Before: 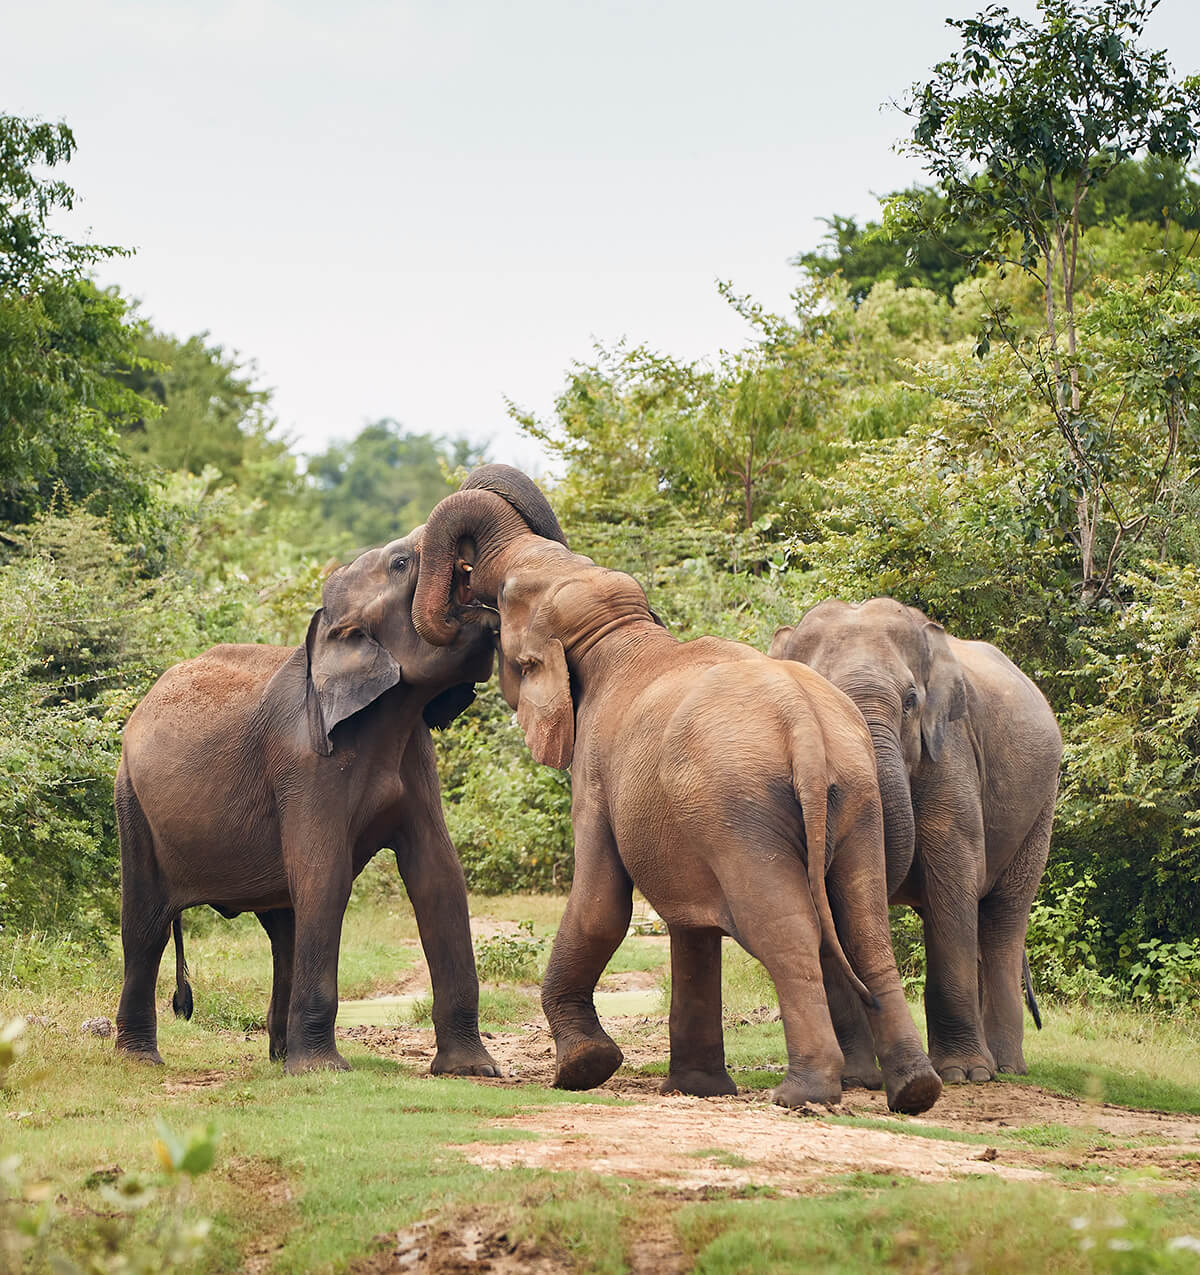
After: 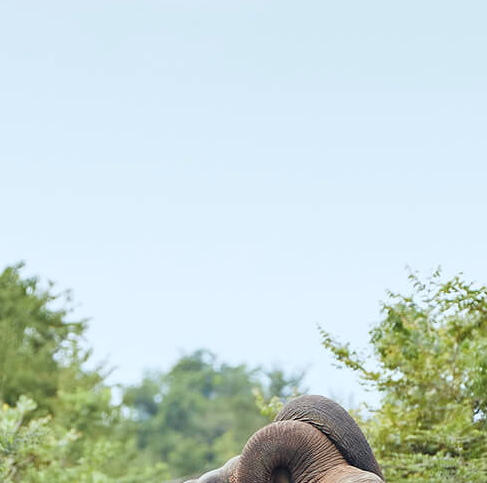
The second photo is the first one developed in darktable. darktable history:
exposure: compensate highlight preservation false
crop: left 15.452%, top 5.459%, right 43.956%, bottom 56.62%
white balance: red 0.925, blue 1.046
